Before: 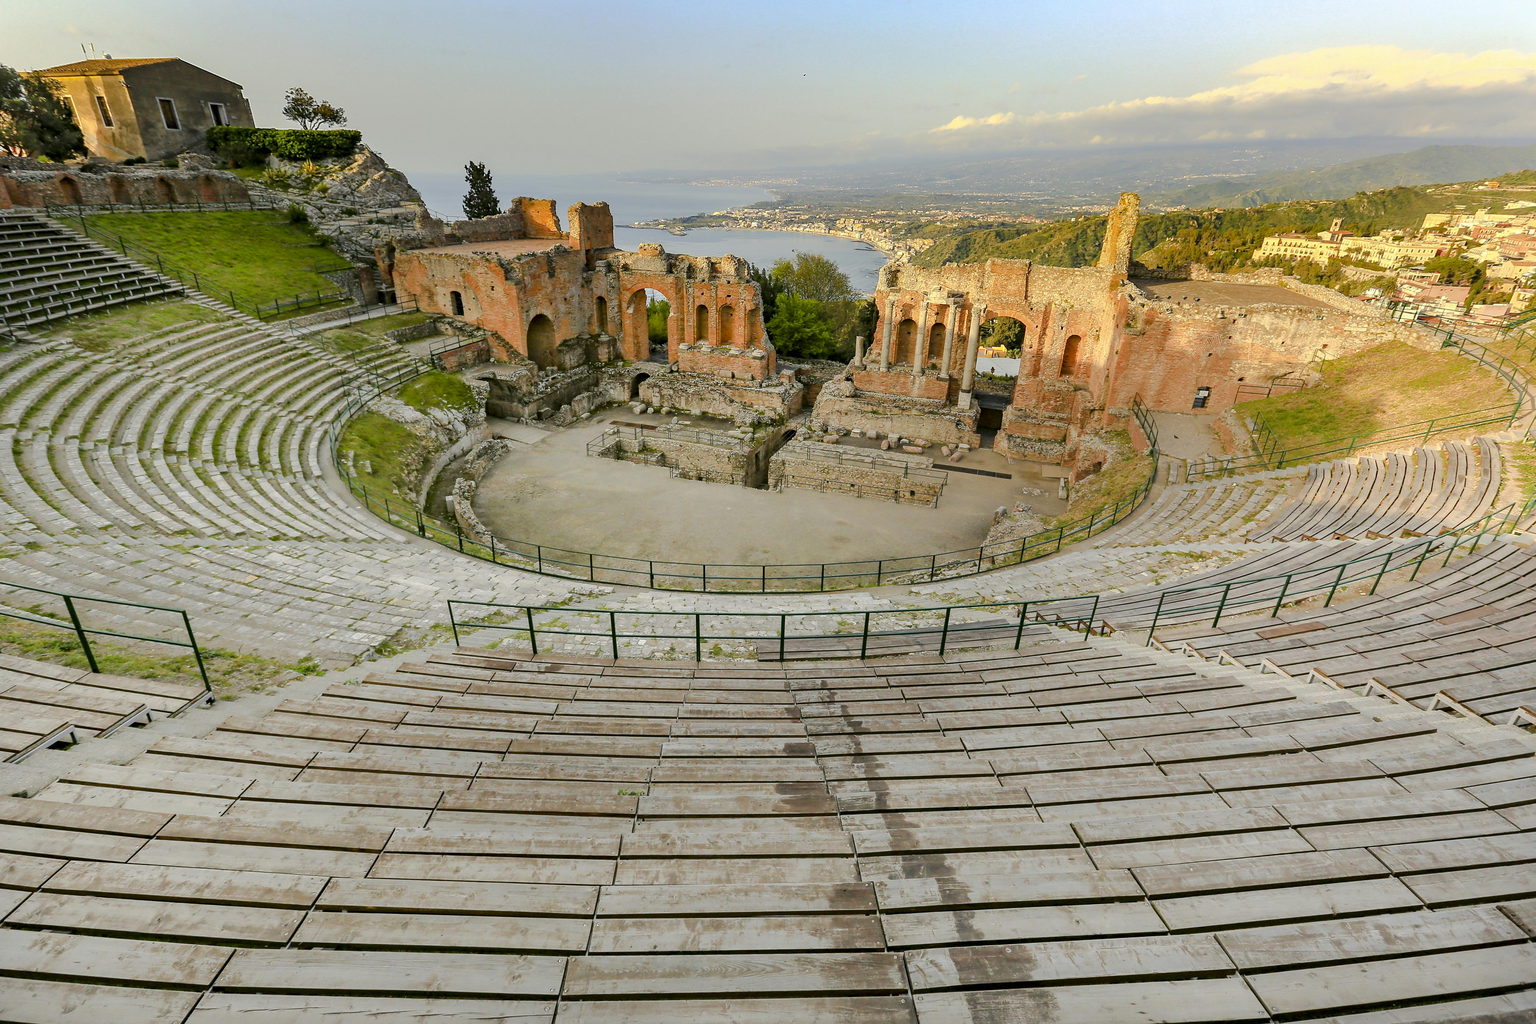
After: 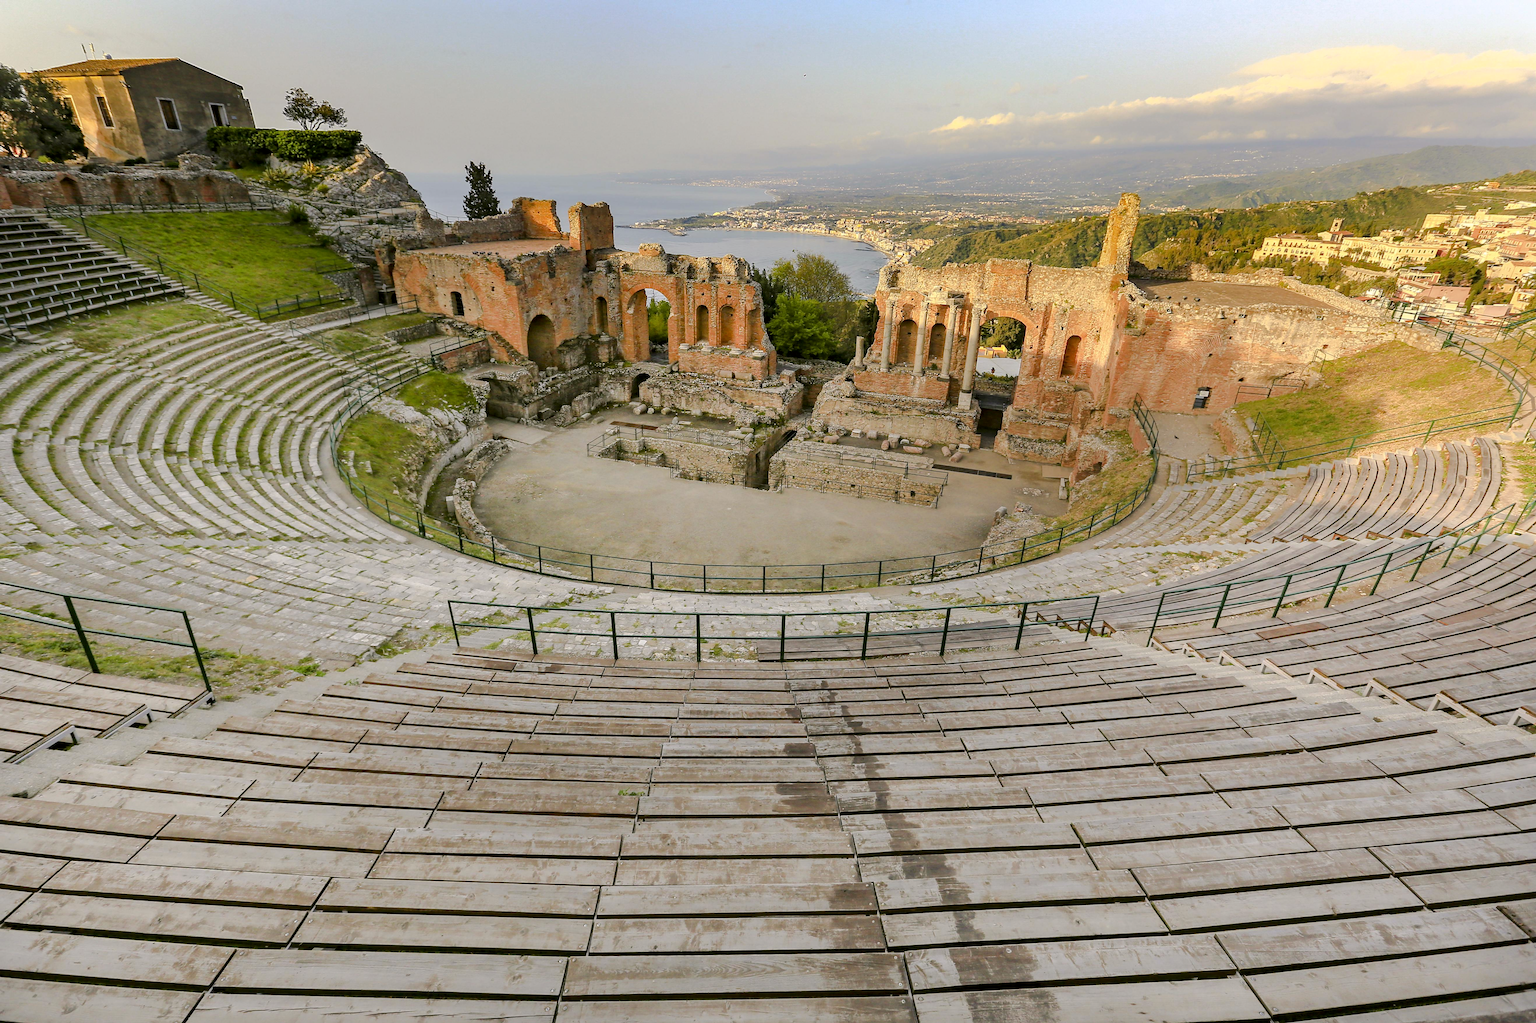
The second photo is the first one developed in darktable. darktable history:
color correction: highlights a* 3.12, highlights b* -0.946, shadows a* -0.079, shadows b* 1.76, saturation 0.982
